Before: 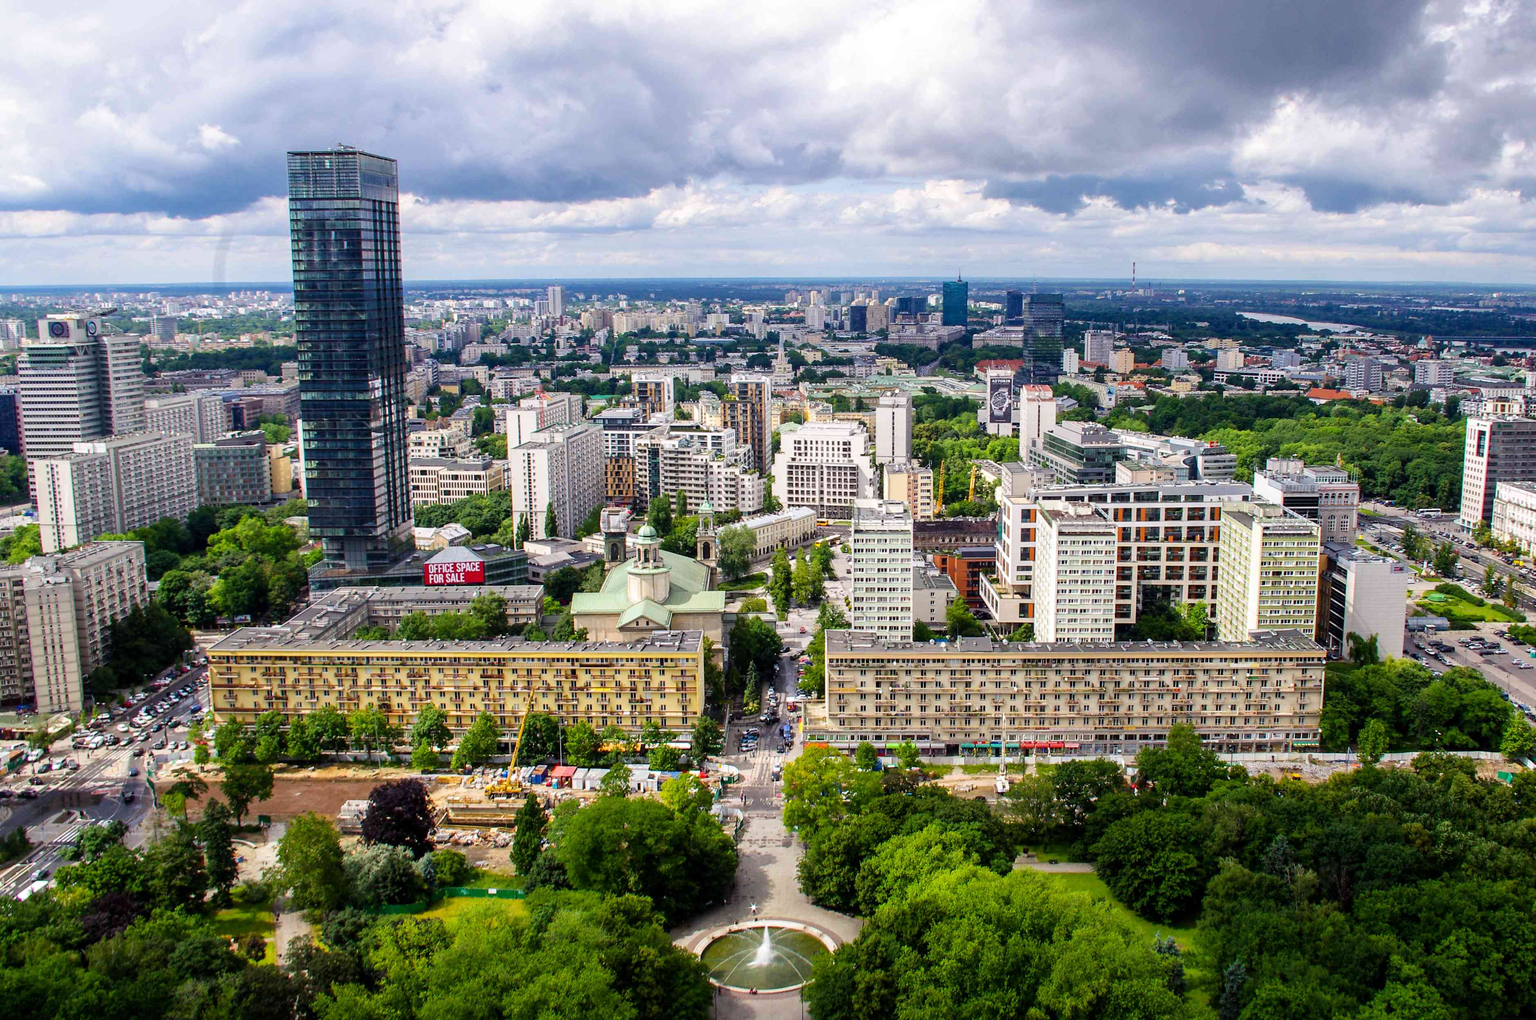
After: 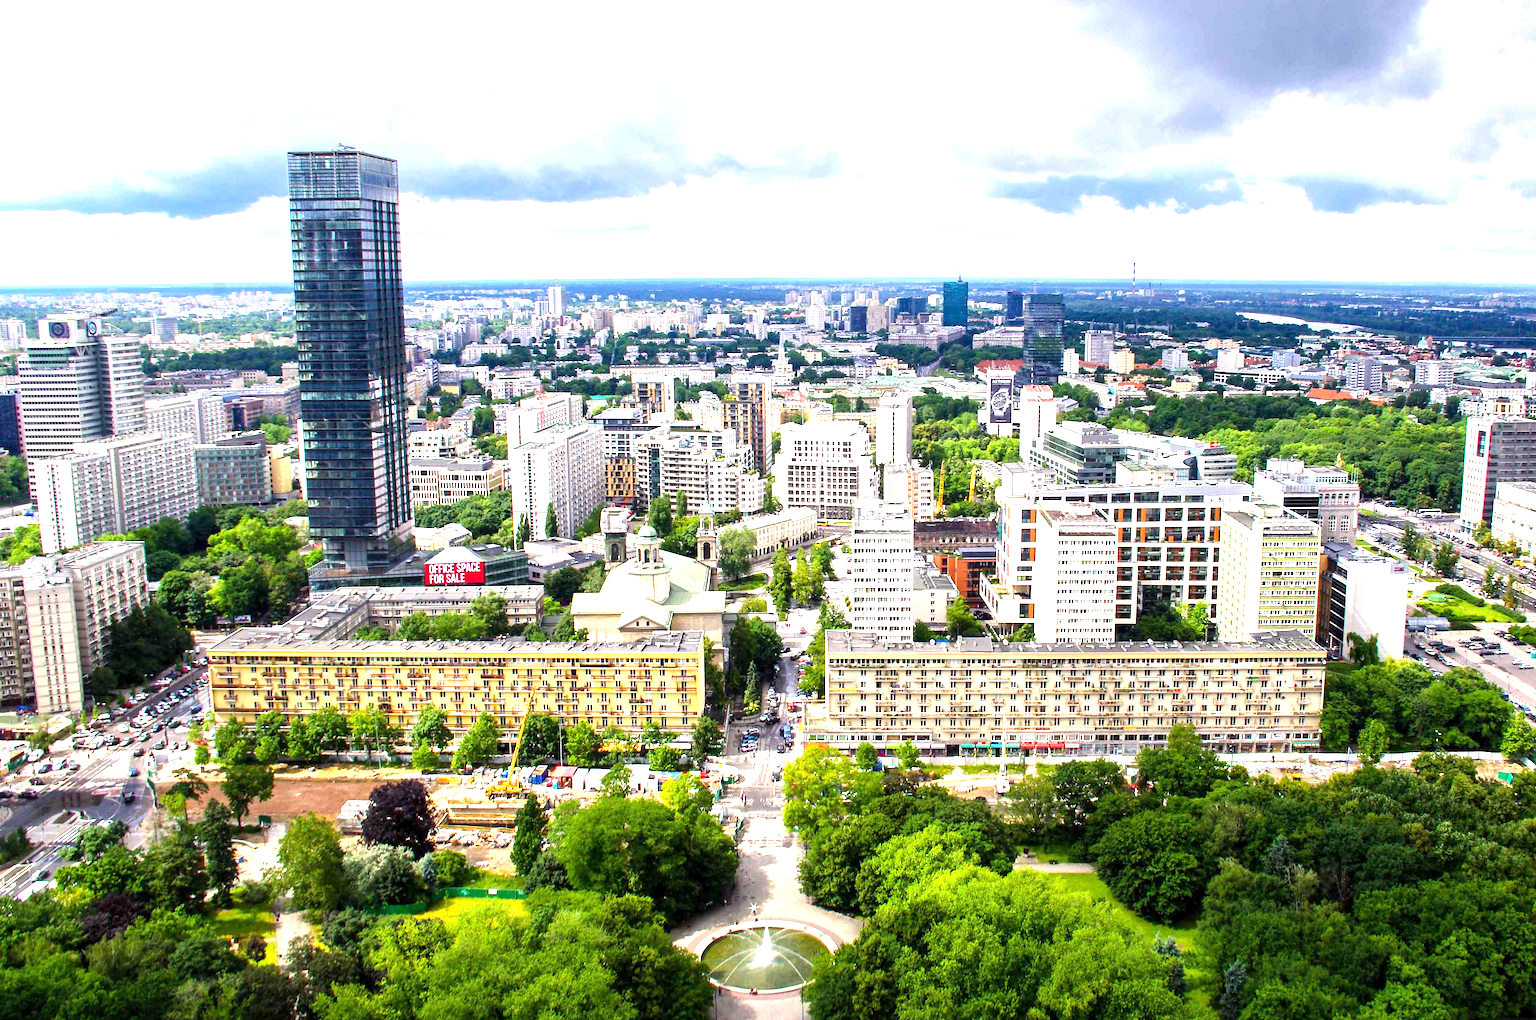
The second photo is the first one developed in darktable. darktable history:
exposure: exposure 1.271 EV, compensate highlight preservation false
